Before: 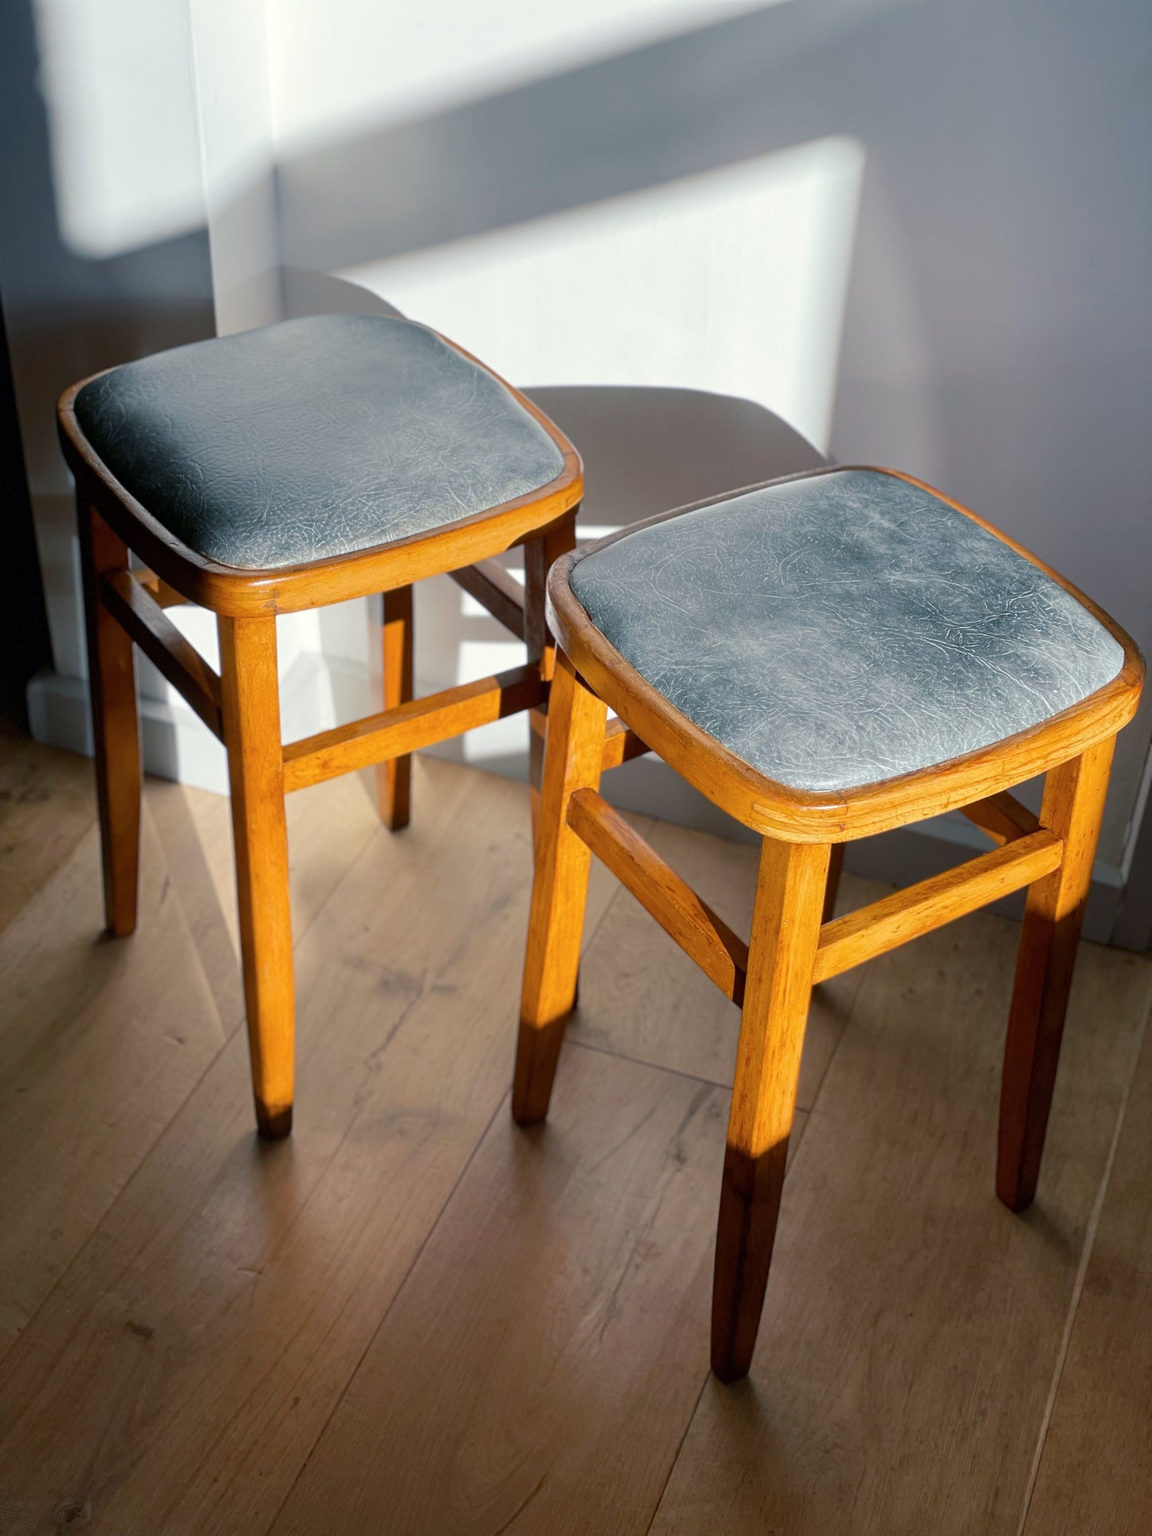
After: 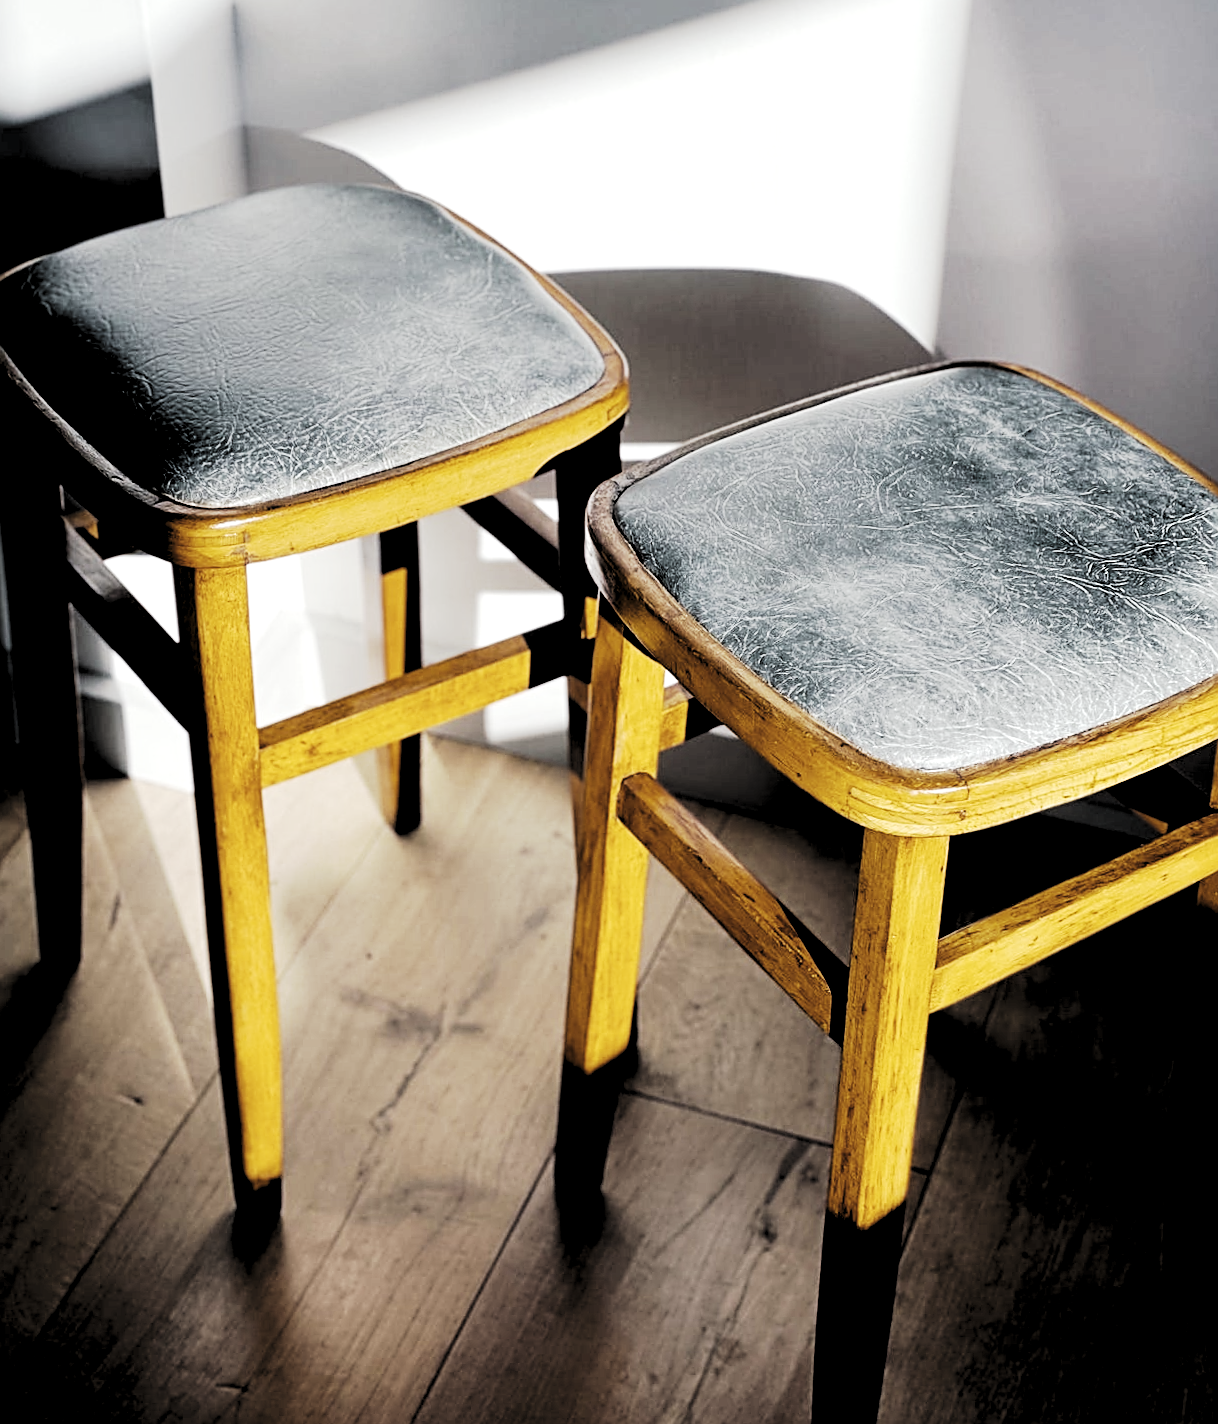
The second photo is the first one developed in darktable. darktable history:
levels: levels [0.514, 0.759, 1]
sharpen: on, module defaults
rotate and perspective: rotation -1.24°, automatic cropping off
color balance: lift [1, 0.998, 1.001, 1.002], gamma [1, 1.02, 1, 0.98], gain [1, 1.02, 1.003, 0.98]
crop: left 7.856%, top 11.836%, right 10.12%, bottom 15.387%
base curve: curves: ch0 [(0, 0) (0.088, 0.125) (0.176, 0.251) (0.354, 0.501) (0.613, 0.749) (1, 0.877)], preserve colors none
exposure: exposure 0.95 EV, compensate highlight preservation false
